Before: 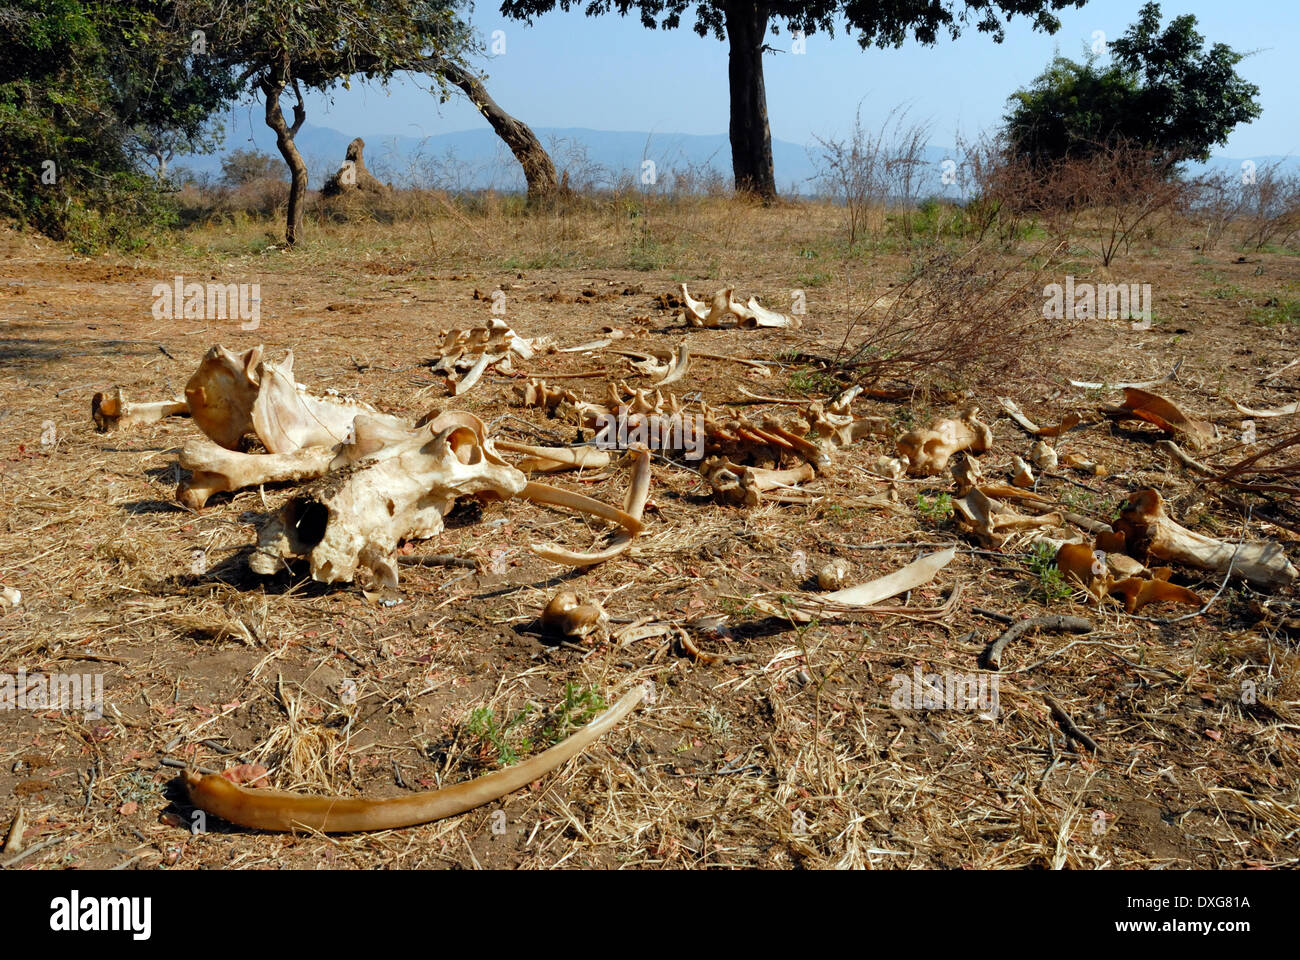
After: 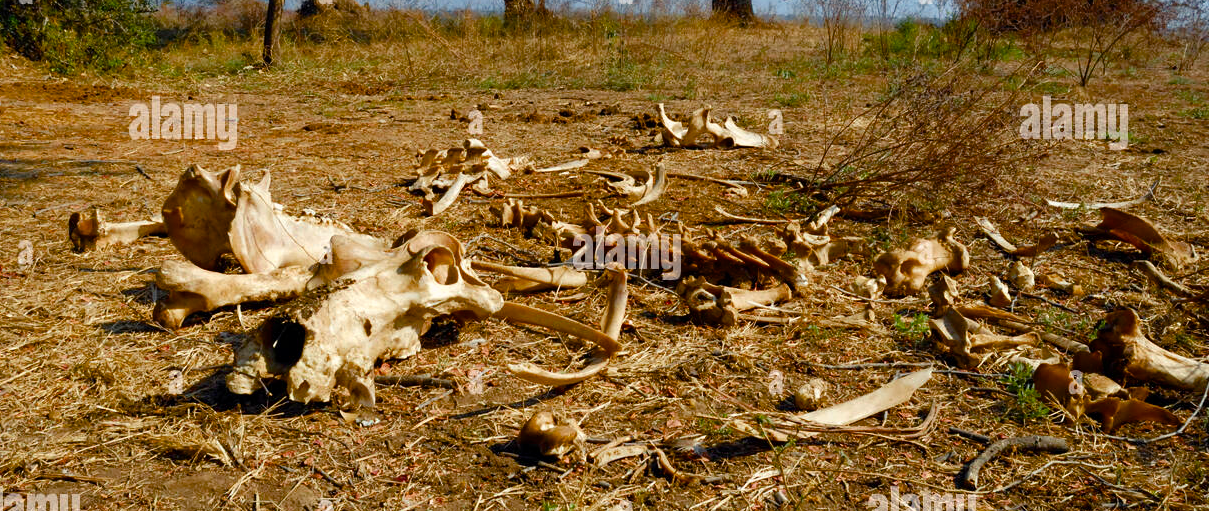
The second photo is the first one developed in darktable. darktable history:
color balance rgb: power › hue 312.91°, highlights gain › chroma 2.002%, highlights gain › hue 63.8°, global offset › hue 172.08°, perceptual saturation grading › global saturation 20.397%, perceptual saturation grading › highlights -19.955%, perceptual saturation grading › shadows 29.298%, global vibrance 16.785%, saturation formula JzAzBz (2021)
crop: left 1.825%, top 18.839%, right 5.147%, bottom 27.873%
